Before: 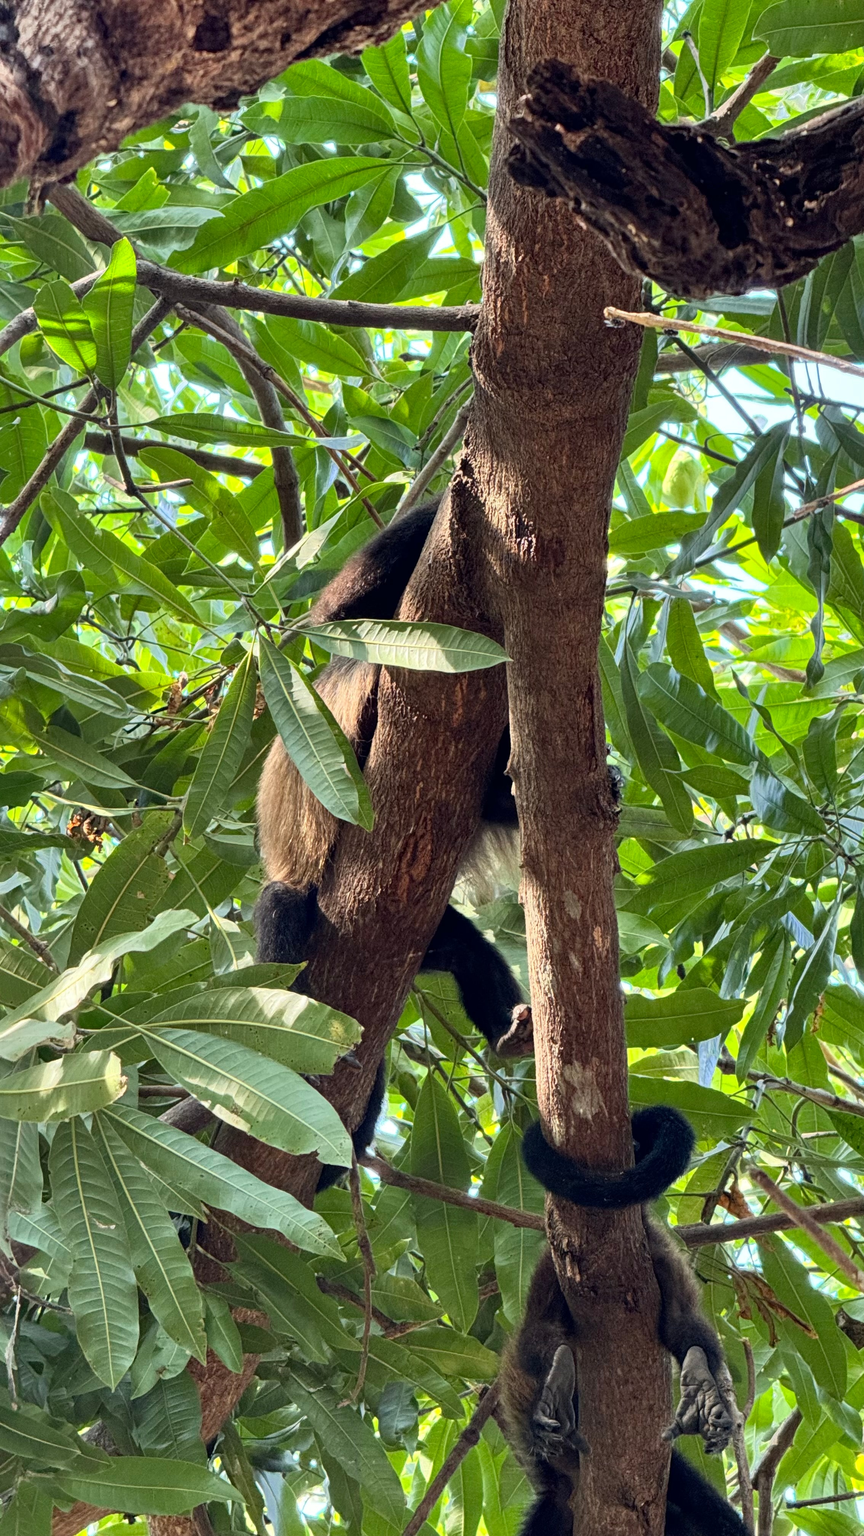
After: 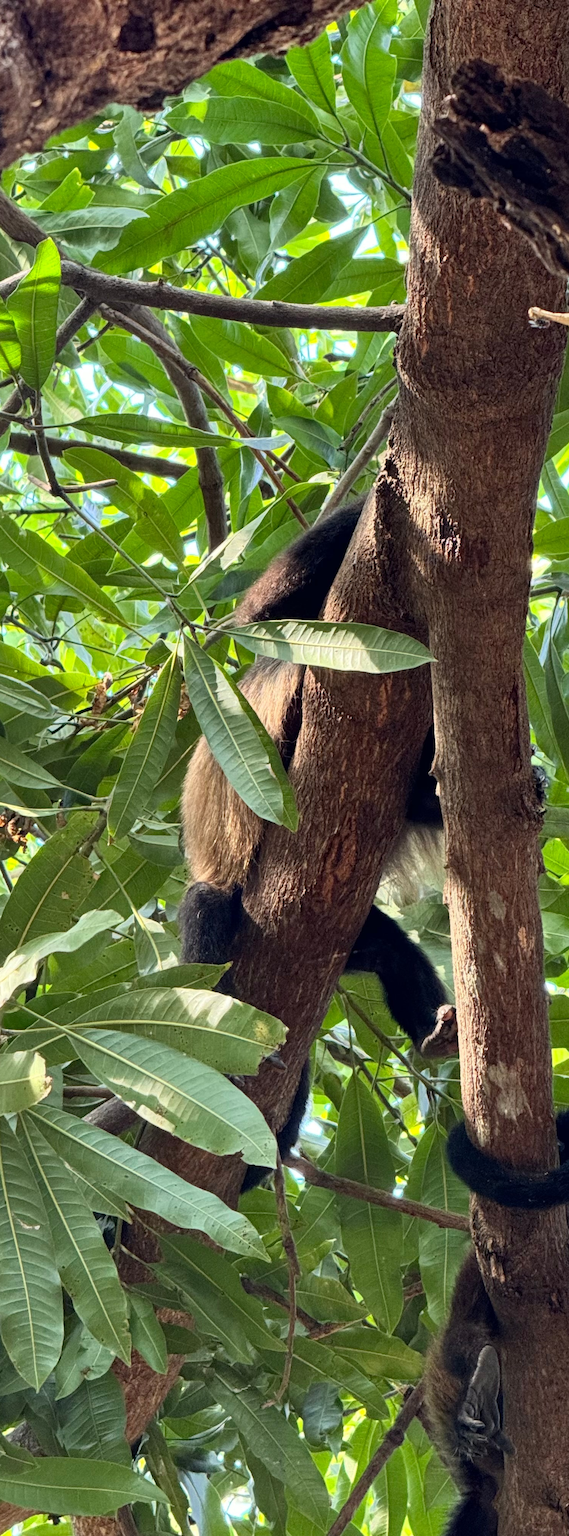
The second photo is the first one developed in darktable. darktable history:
crop and rotate: left 8.856%, right 25.252%
